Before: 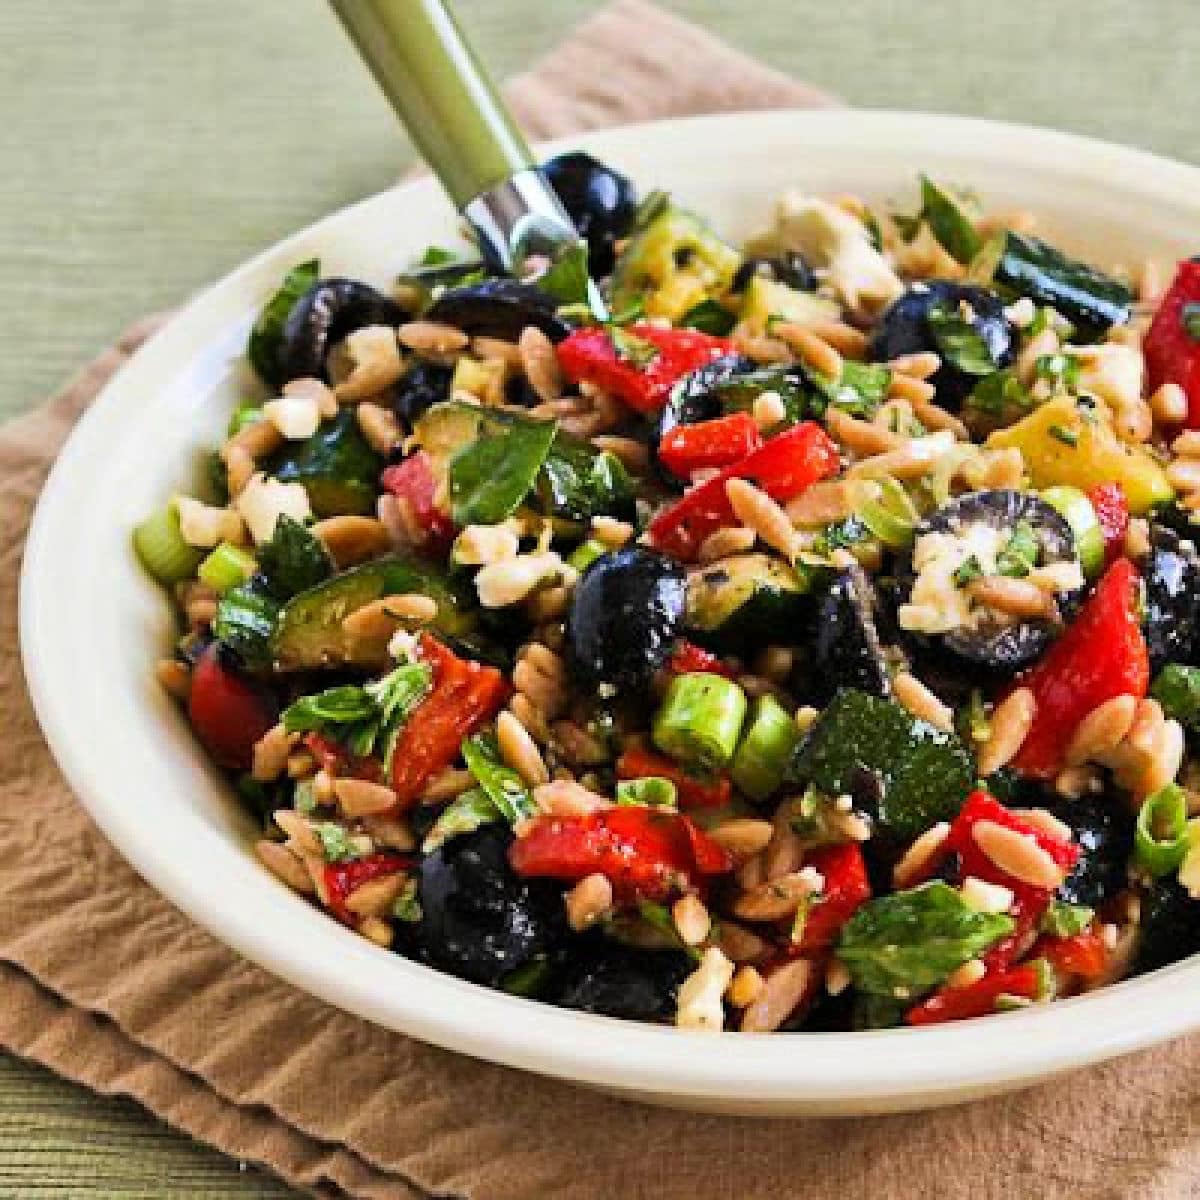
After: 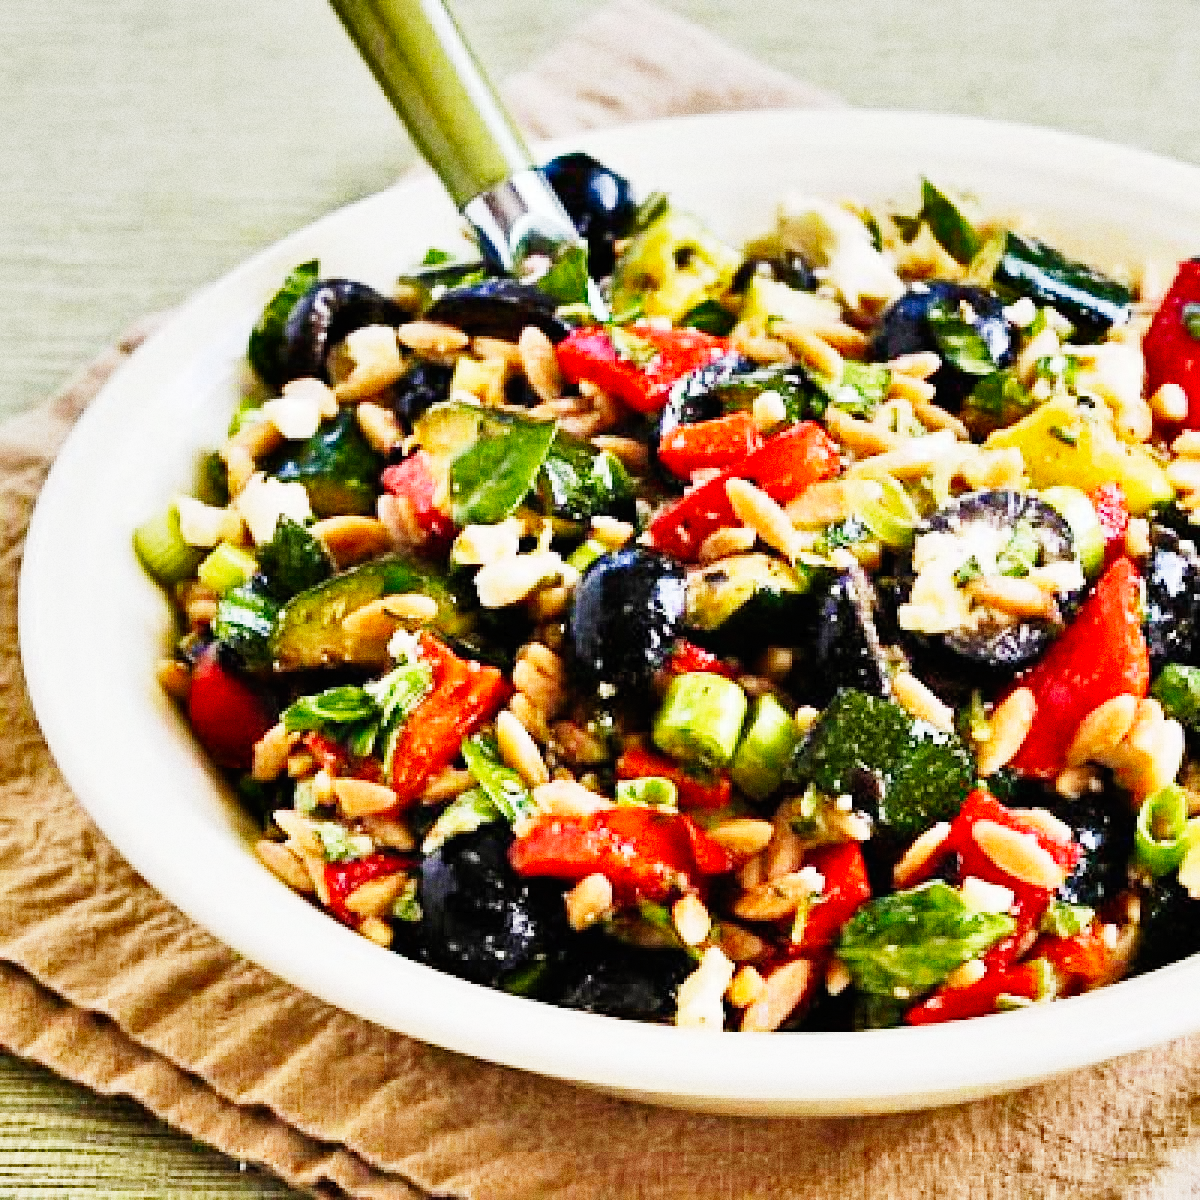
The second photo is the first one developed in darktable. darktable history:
grain: coarseness 0.09 ISO, strength 40%
base curve: curves: ch0 [(0, 0) (0, 0.001) (0.001, 0.001) (0.004, 0.002) (0.007, 0.004) (0.015, 0.013) (0.033, 0.045) (0.052, 0.096) (0.075, 0.17) (0.099, 0.241) (0.163, 0.42) (0.219, 0.55) (0.259, 0.616) (0.327, 0.722) (0.365, 0.765) (0.522, 0.873) (0.547, 0.881) (0.689, 0.919) (0.826, 0.952) (1, 1)], preserve colors none
shadows and highlights: radius 118.69, shadows 42.21, highlights -61.56, soften with gaussian
